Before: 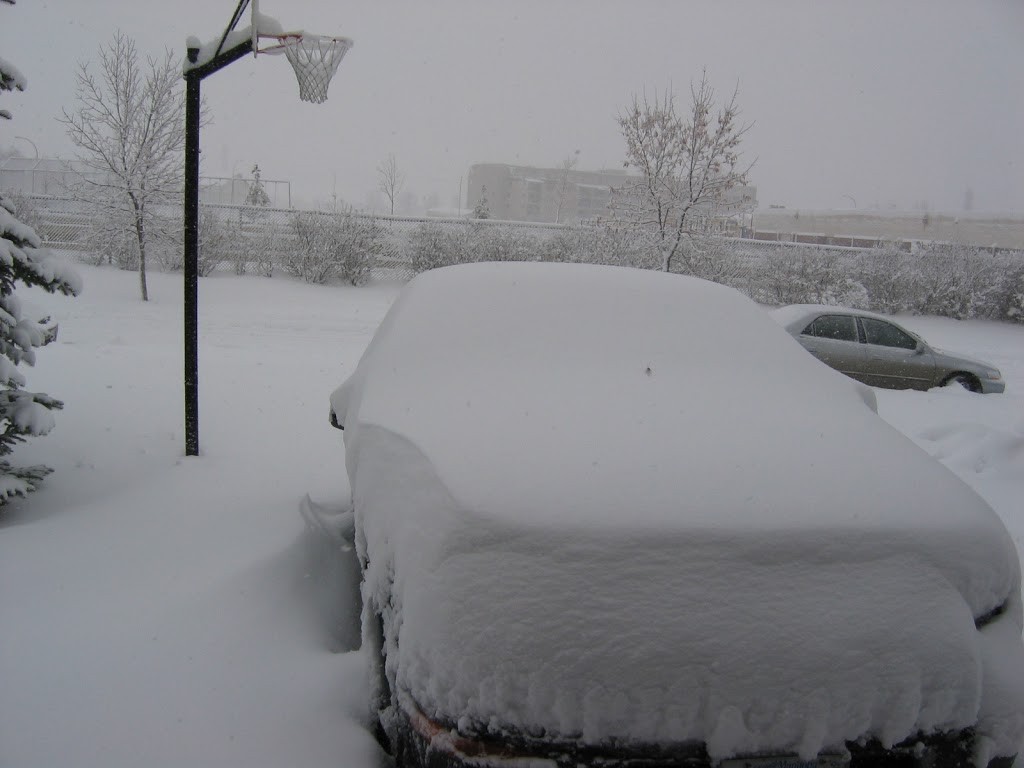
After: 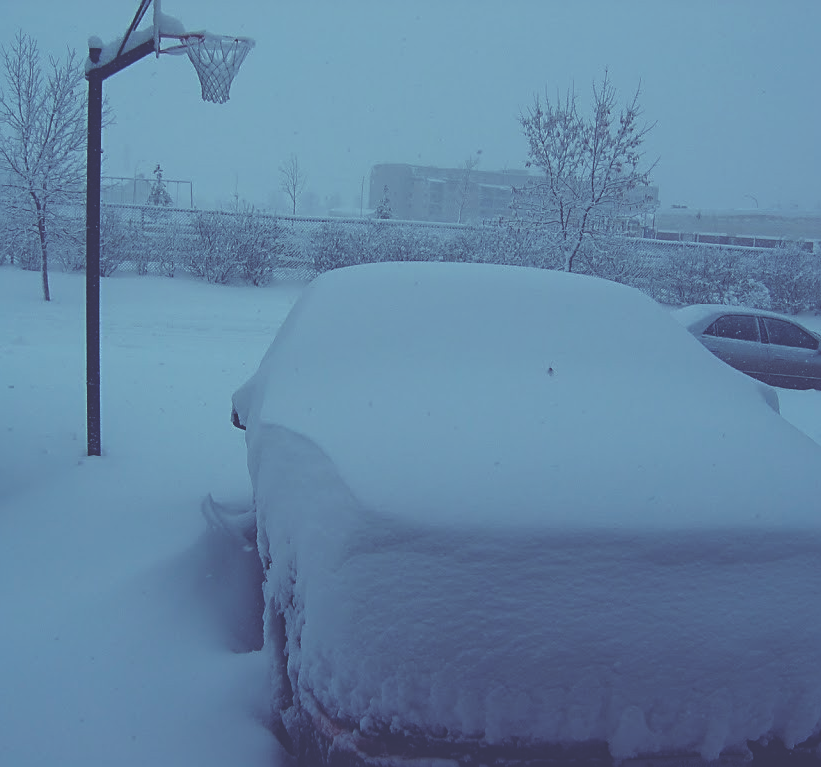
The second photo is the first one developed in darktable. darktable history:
rgb curve: curves: ch0 [(0, 0.186) (0.314, 0.284) (0.576, 0.466) (0.805, 0.691) (0.936, 0.886)]; ch1 [(0, 0.186) (0.314, 0.284) (0.581, 0.534) (0.771, 0.746) (0.936, 0.958)]; ch2 [(0, 0.216) (0.275, 0.39) (1, 1)], mode RGB, independent channels, compensate middle gray true, preserve colors none
bloom: size 9%, threshold 100%, strength 7%
exposure: black level correction -0.03, compensate highlight preservation false
crop and rotate: left 9.597%, right 10.195%
sharpen: on, module defaults
